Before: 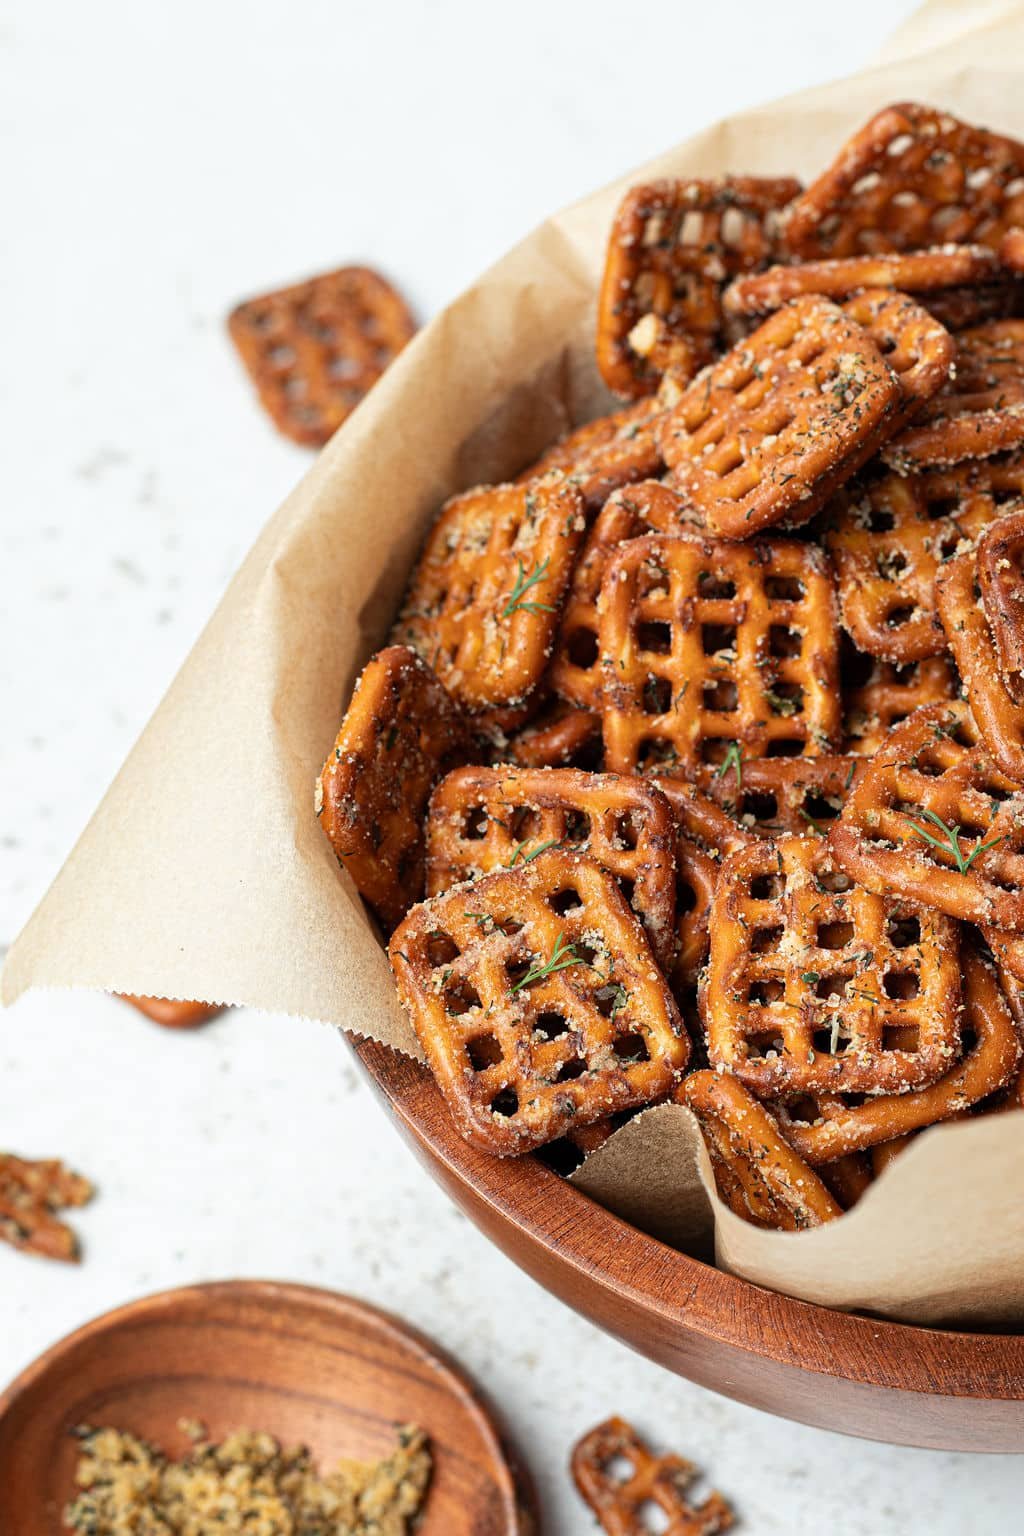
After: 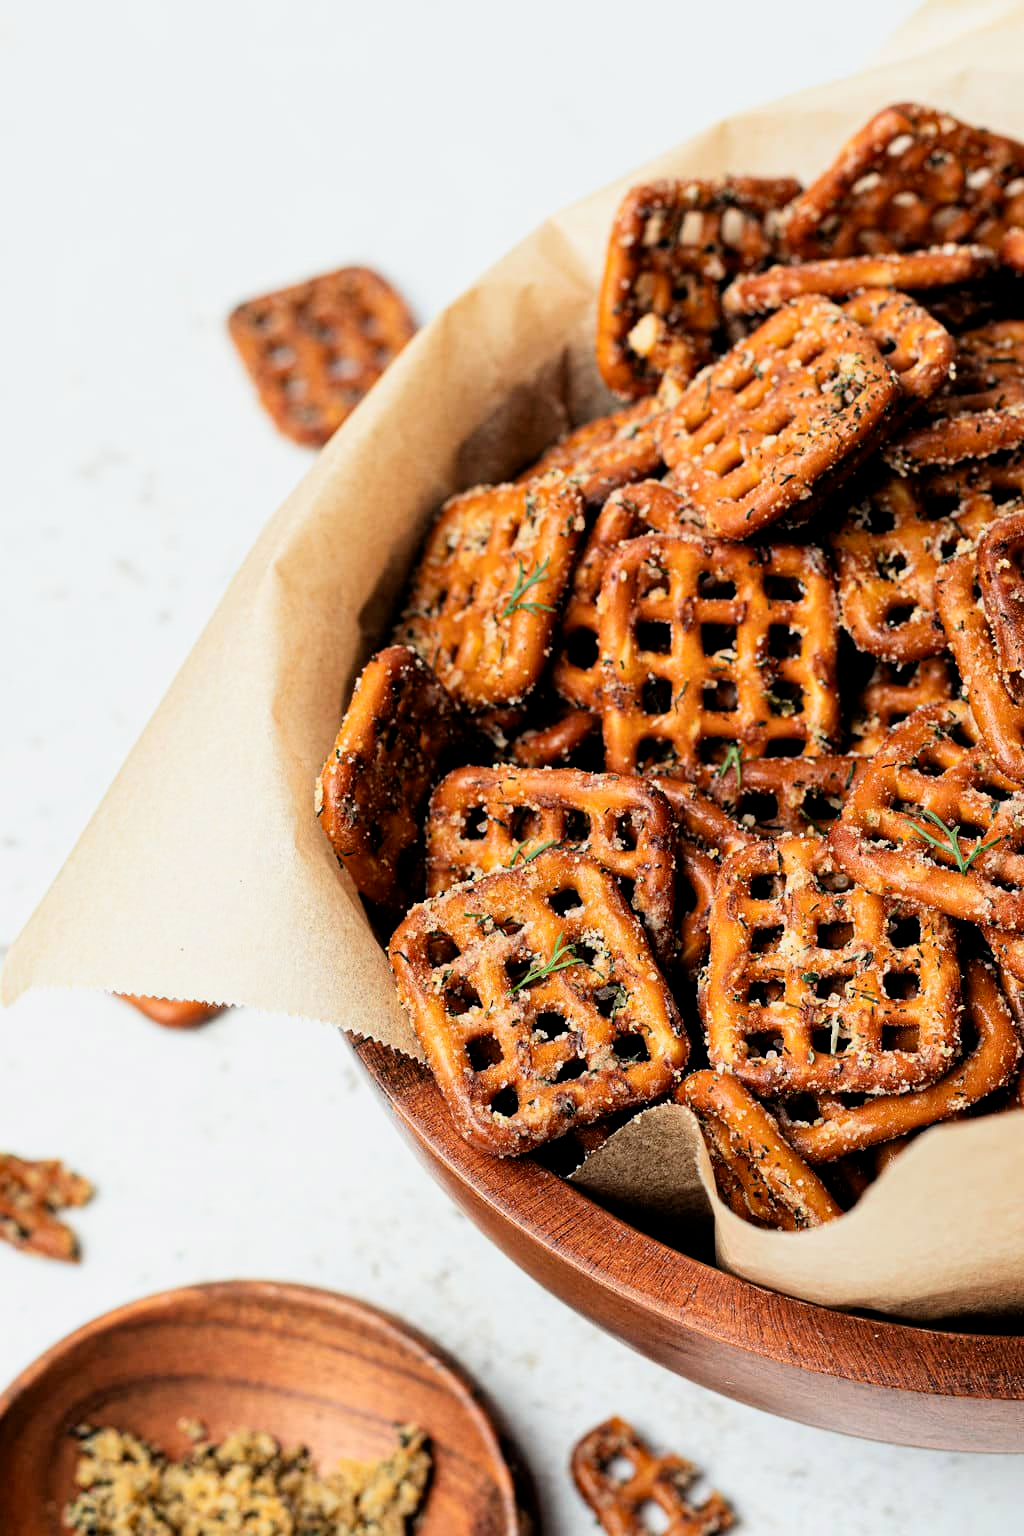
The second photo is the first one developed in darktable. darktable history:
contrast brightness saturation: contrast 0.04, saturation 0.16
filmic rgb: black relative exposure -4 EV, white relative exposure 3 EV, hardness 3.02, contrast 1.4
